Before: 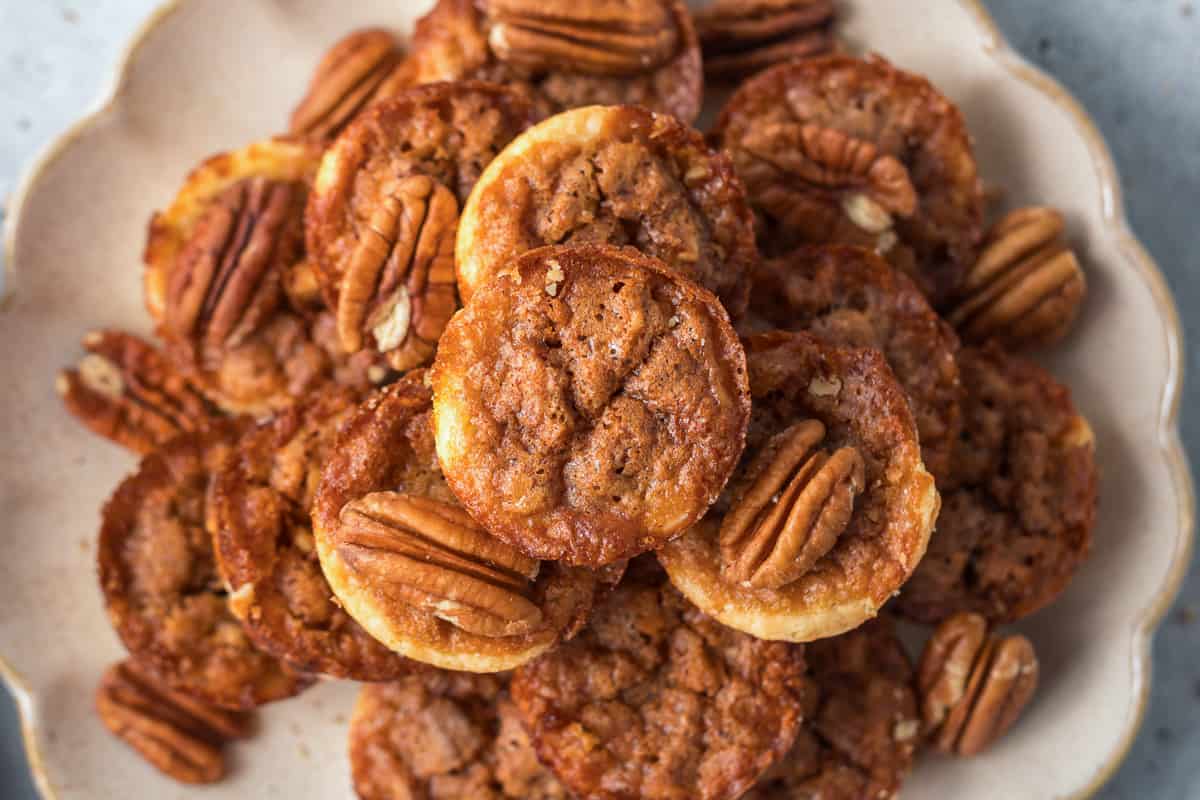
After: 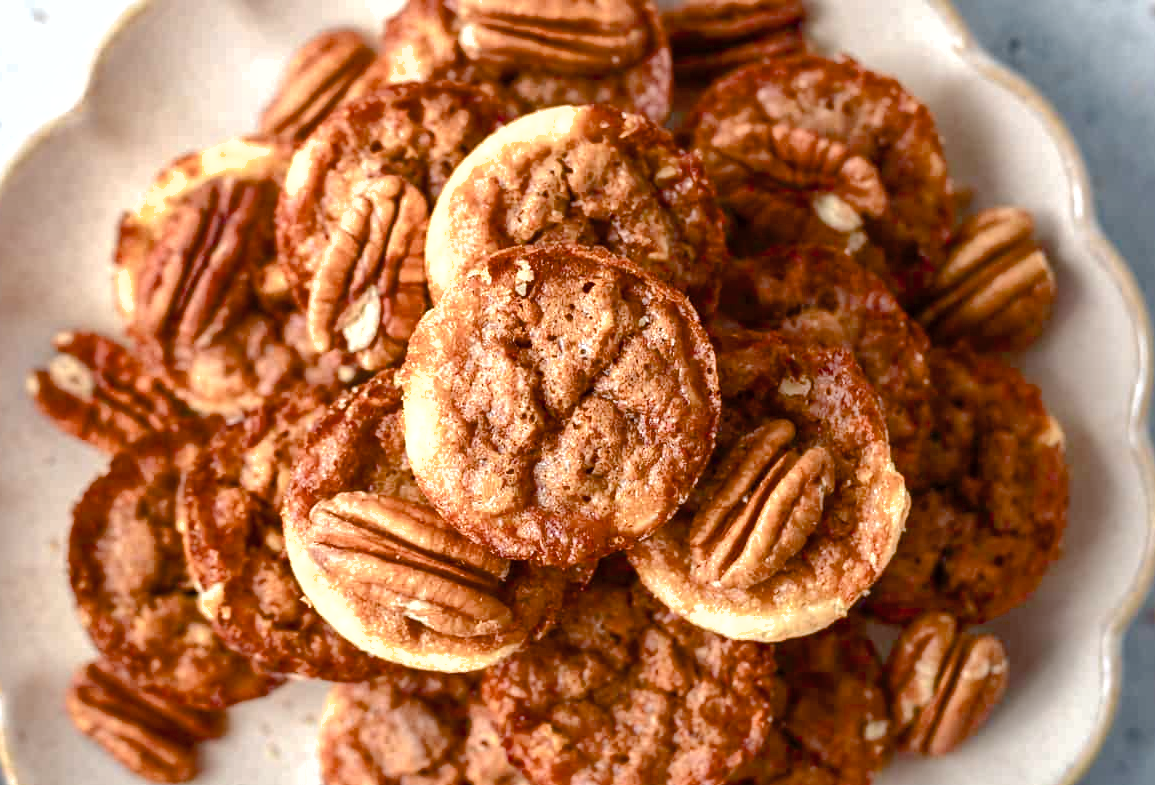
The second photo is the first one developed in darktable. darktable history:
crop and rotate: left 2.513%, right 1.164%, bottom 1.851%
exposure: black level correction 0.001, exposure 0.499 EV, compensate highlight preservation false
shadows and highlights: on, module defaults
color balance rgb: perceptual saturation grading › global saturation 20%, perceptual saturation grading › highlights -50.438%, perceptual saturation grading › shadows 30.303%, saturation formula JzAzBz (2021)
